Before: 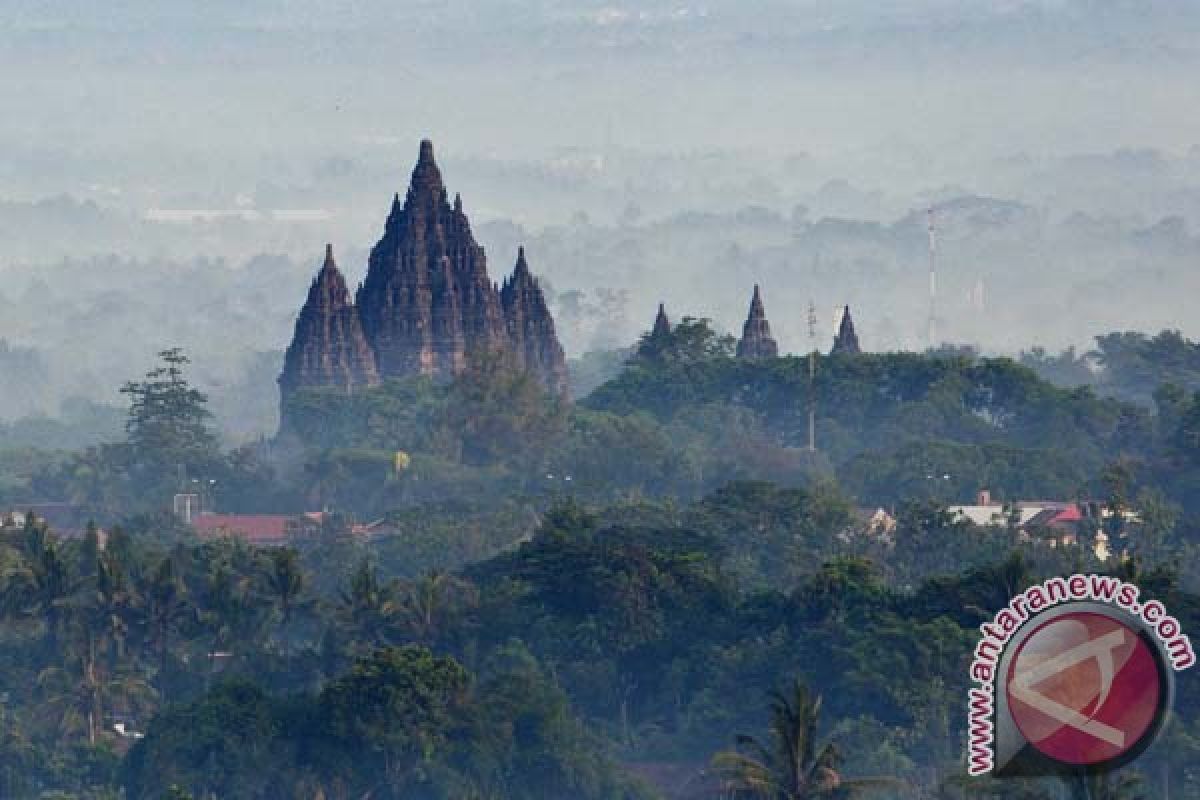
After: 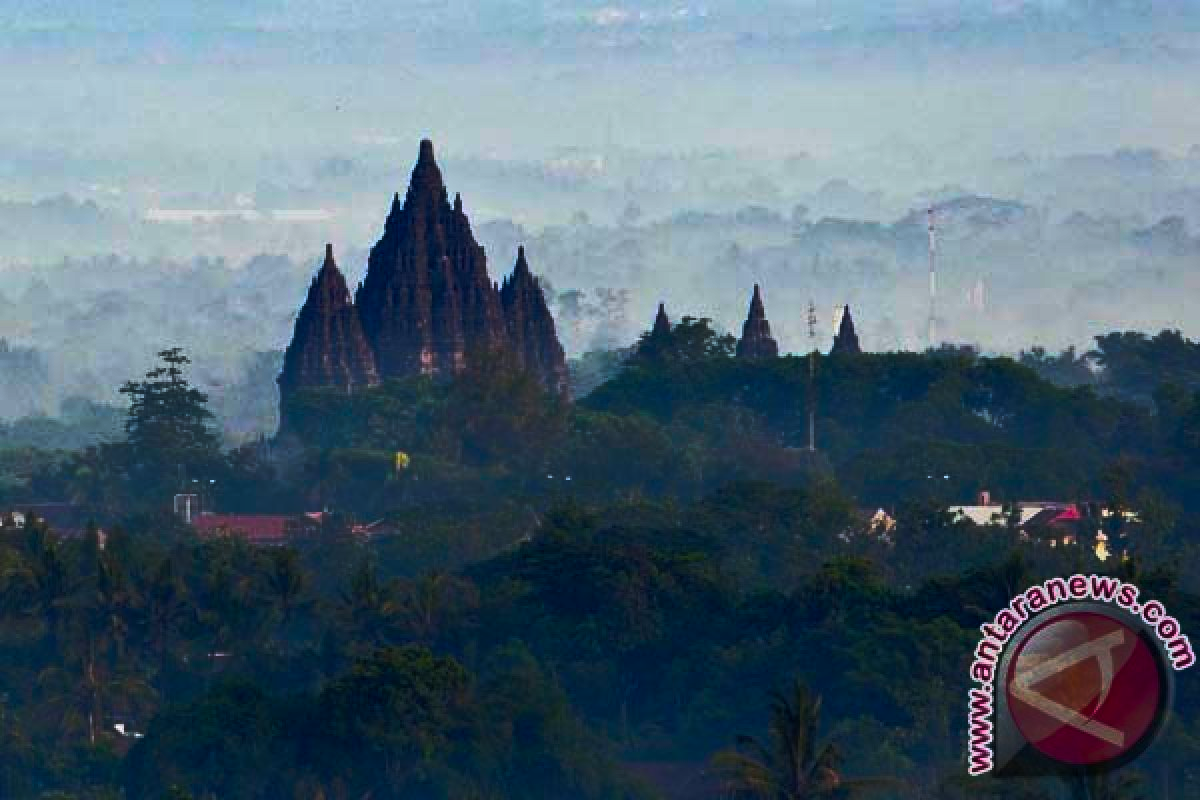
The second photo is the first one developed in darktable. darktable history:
exposure: exposure 0.131 EV, compensate highlight preservation false
color balance rgb: linear chroma grading › global chroma 40.15%, perceptual saturation grading › global saturation 60.58%, perceptual saturation grading › highlights 20.44%, perceptual saturation grading › shadows -50.36%, perceptual brilliance grading › highlights 2.19%, perceptual brilliance grading › mid-tones -50.36%, perceptual brilliance grading › shadows -50.36%
